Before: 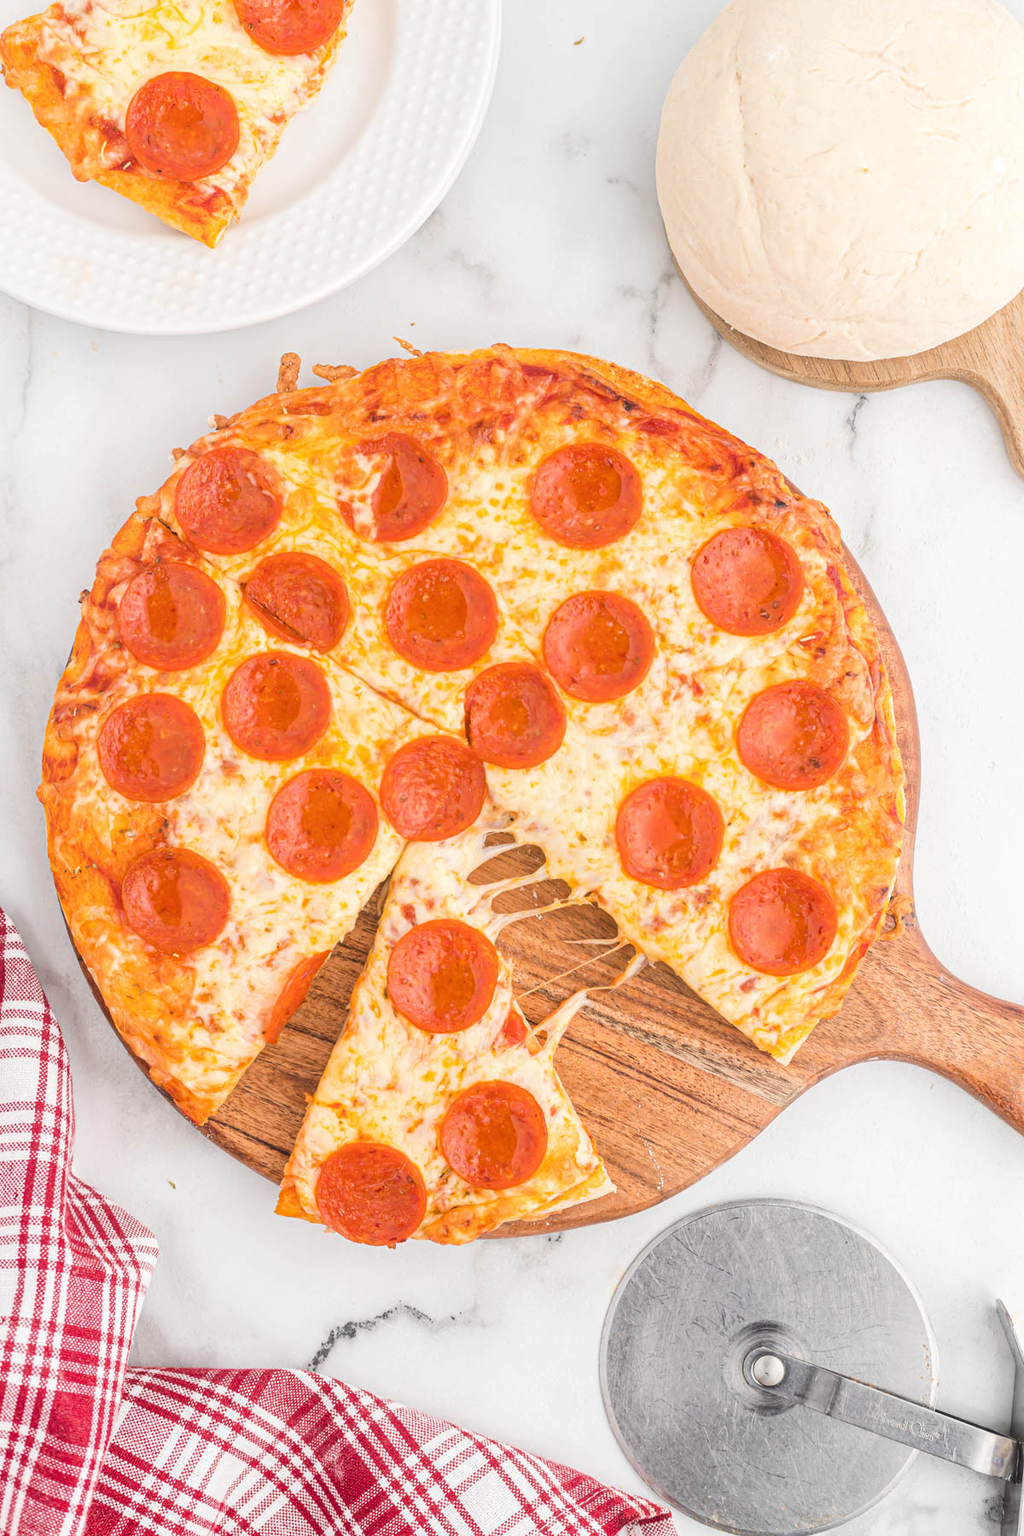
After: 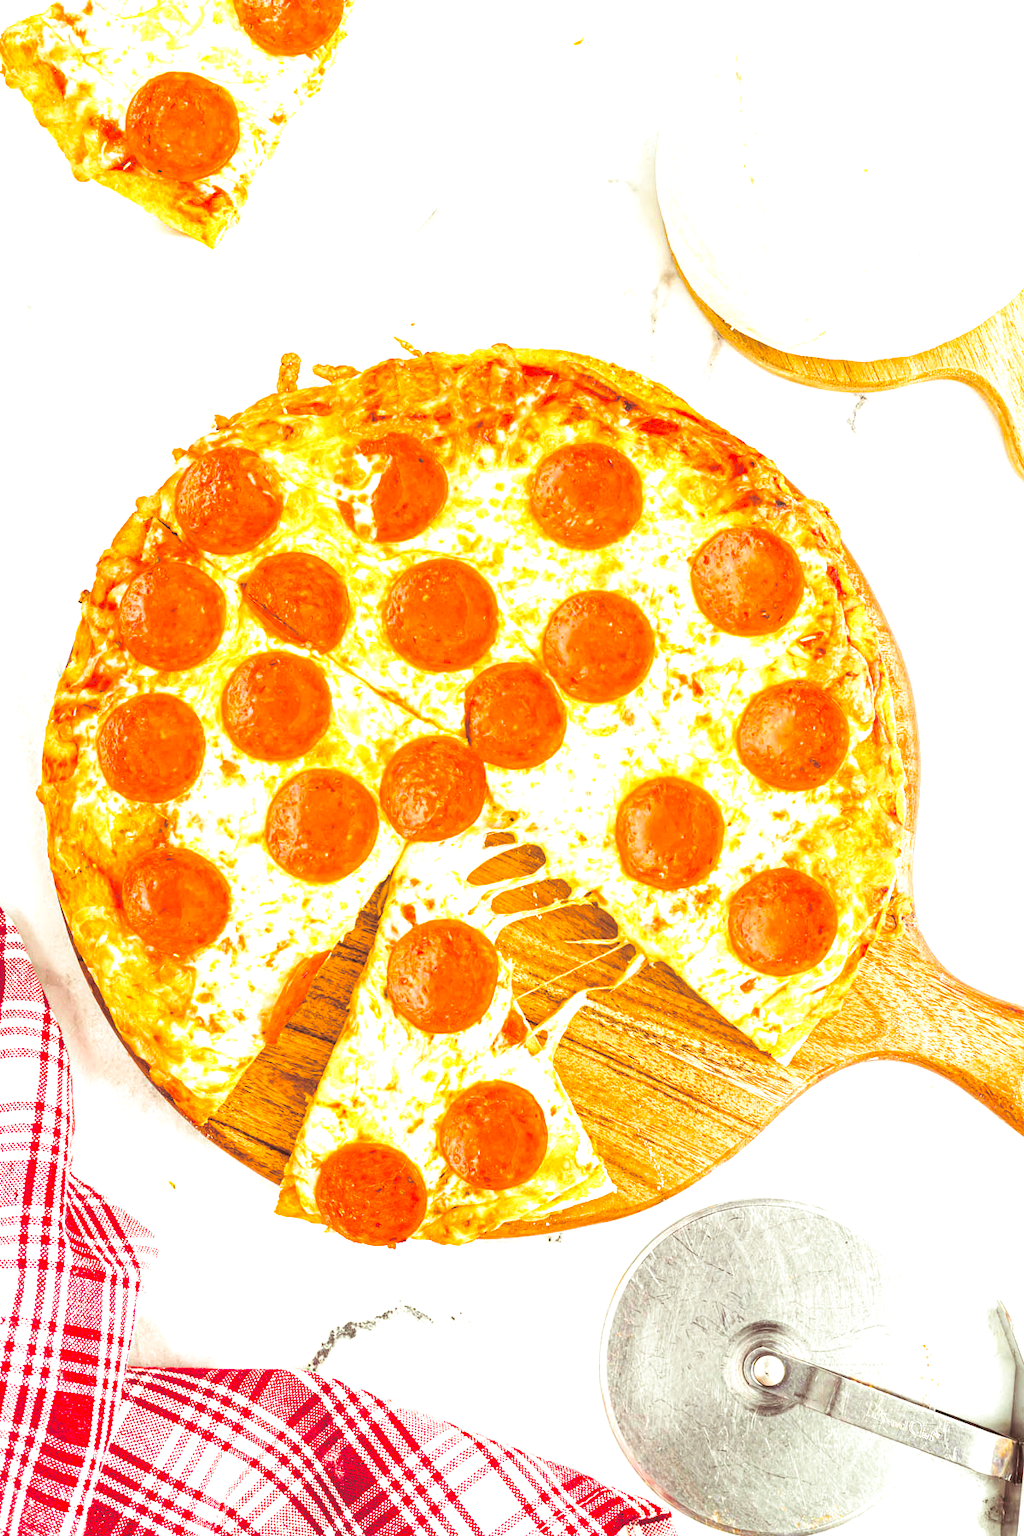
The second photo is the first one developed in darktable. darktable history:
color balance rgb: linear chroma grading › global chroma 25%, perceptual saturation grading › global saturation 40%, perceptual saturation grading › highlights -50%, perceptual saturation grading › shadows 30%, perceptual brilliance grading › global brilliance 25%, global vibrance 60%
color correction: highlights a* -5.94, highlights b* 9.48, shadows a* 10.12, shadows b* 23.94
split-toning: shadows › saturation 0.24, highlights › hue 54°, highlights › saturation 0.24
